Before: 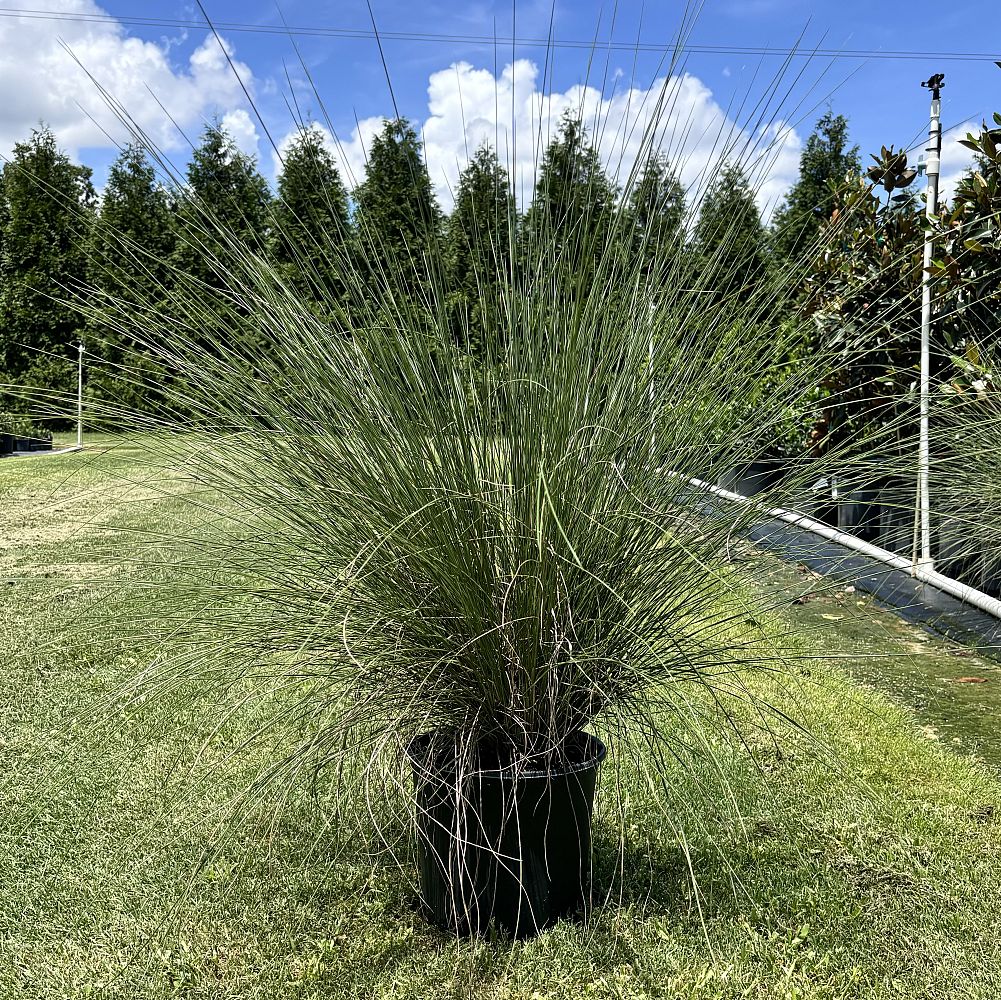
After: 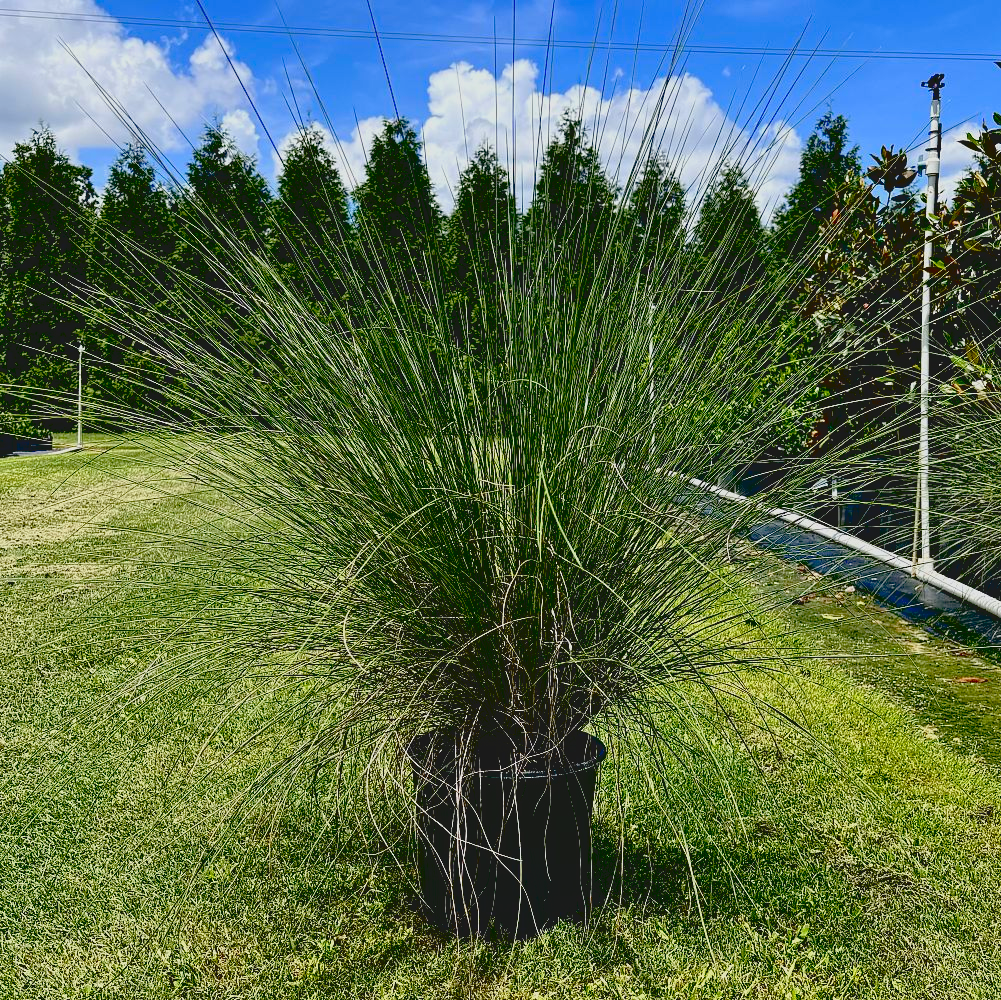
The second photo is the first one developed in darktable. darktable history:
exposure: black level correction 0.056, compensate highlight preservation false
contrast brightness saturation: contrast -0.19, saturation 0.19
